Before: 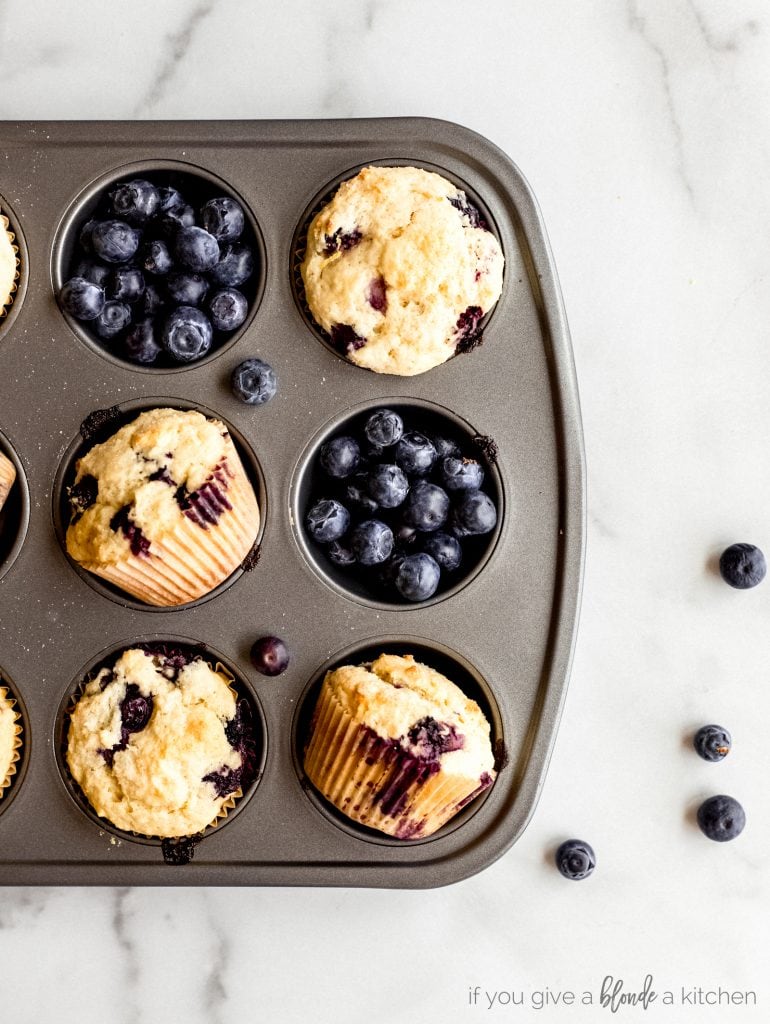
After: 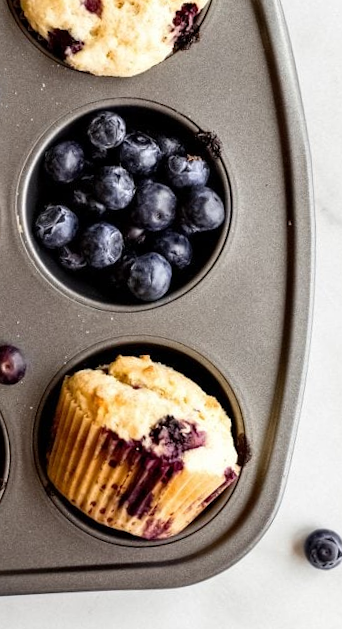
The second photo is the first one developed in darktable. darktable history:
rotate and perspective: rotation -3.52°, crop left 0.036, crop right 0.964, crop top 0.081, crop bottom 0.919
crop: left 35.432%, top 26.233%, right 20.145%, bottom 3.432%
